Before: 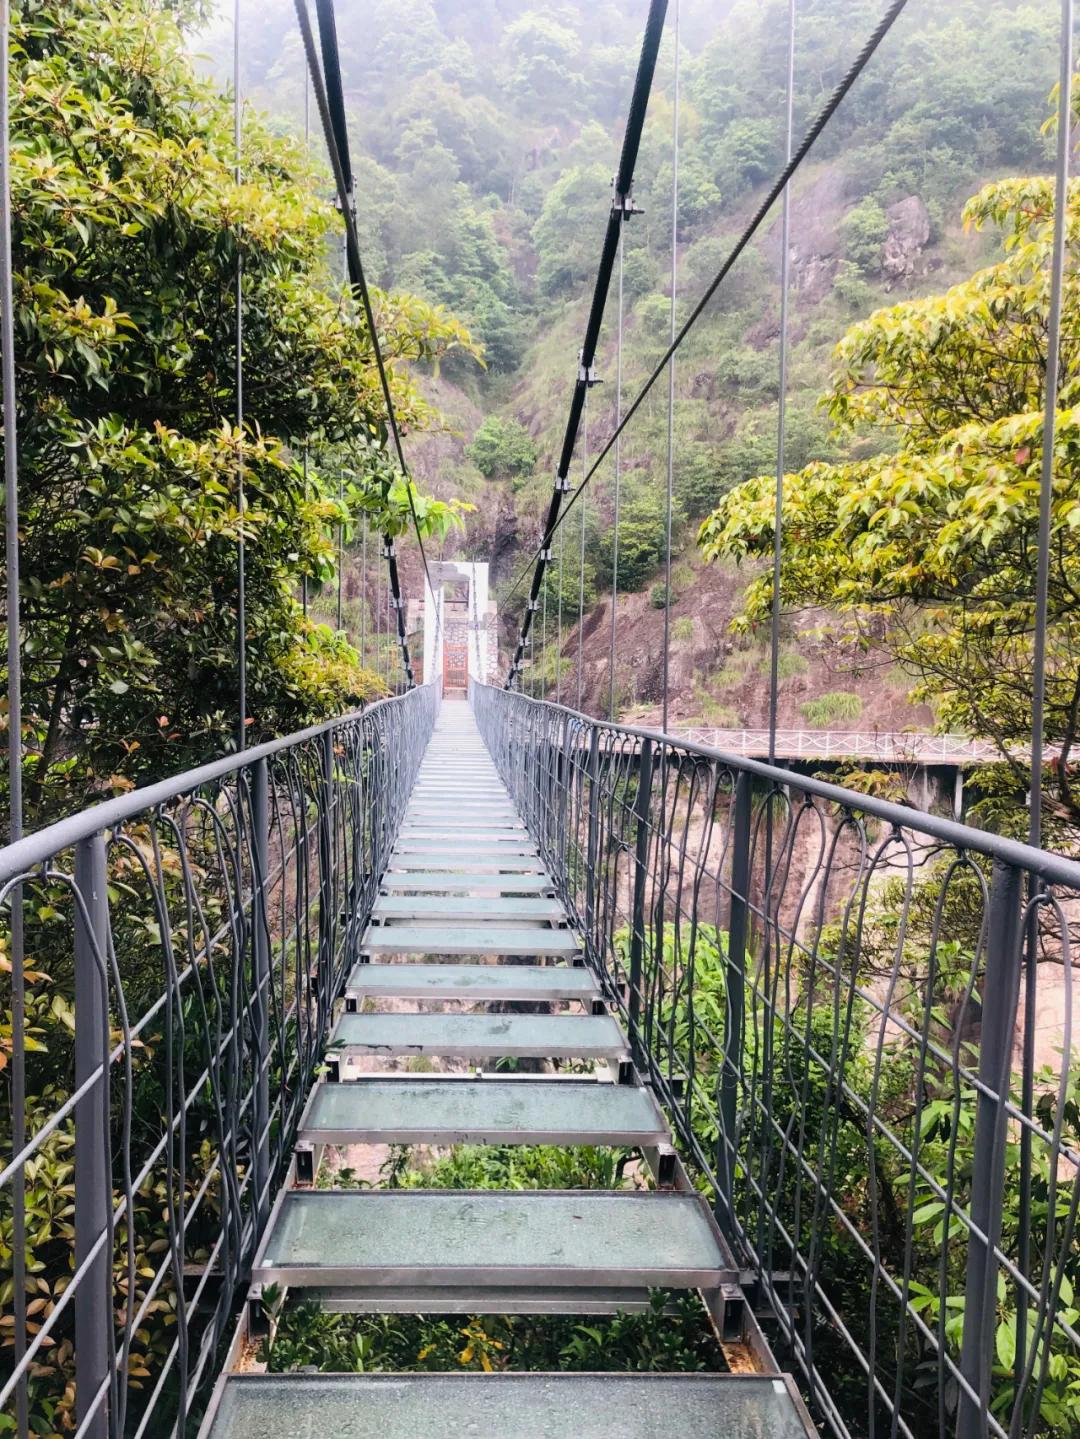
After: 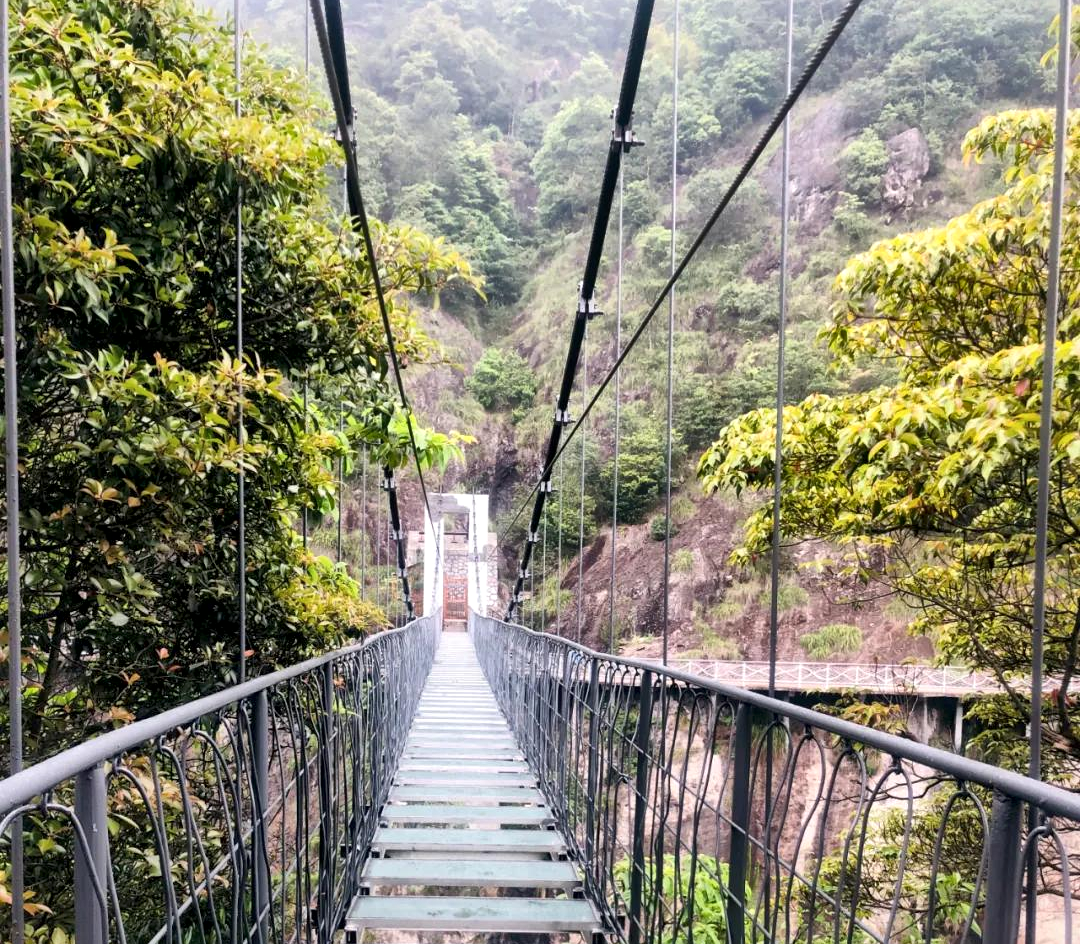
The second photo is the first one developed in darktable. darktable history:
crop and rotate: top 4.734%, bottom 29.663%
local contrast: mode bilateral grid, contrast 21, coarseness 50, detail 173%, midtone range 0.2
